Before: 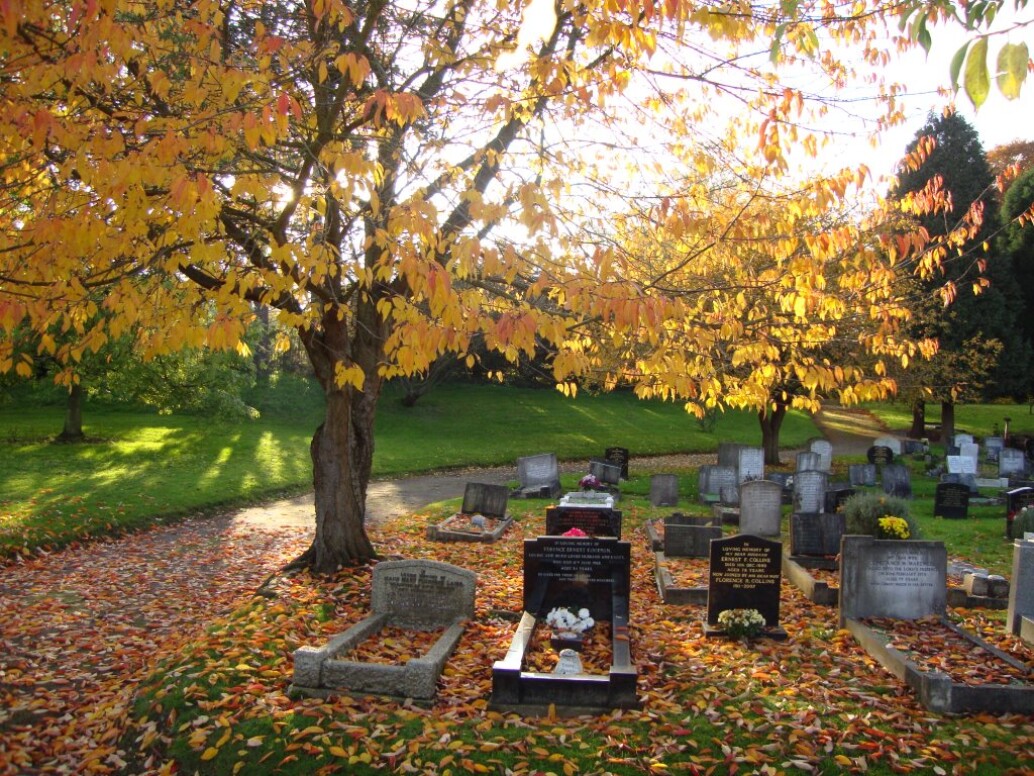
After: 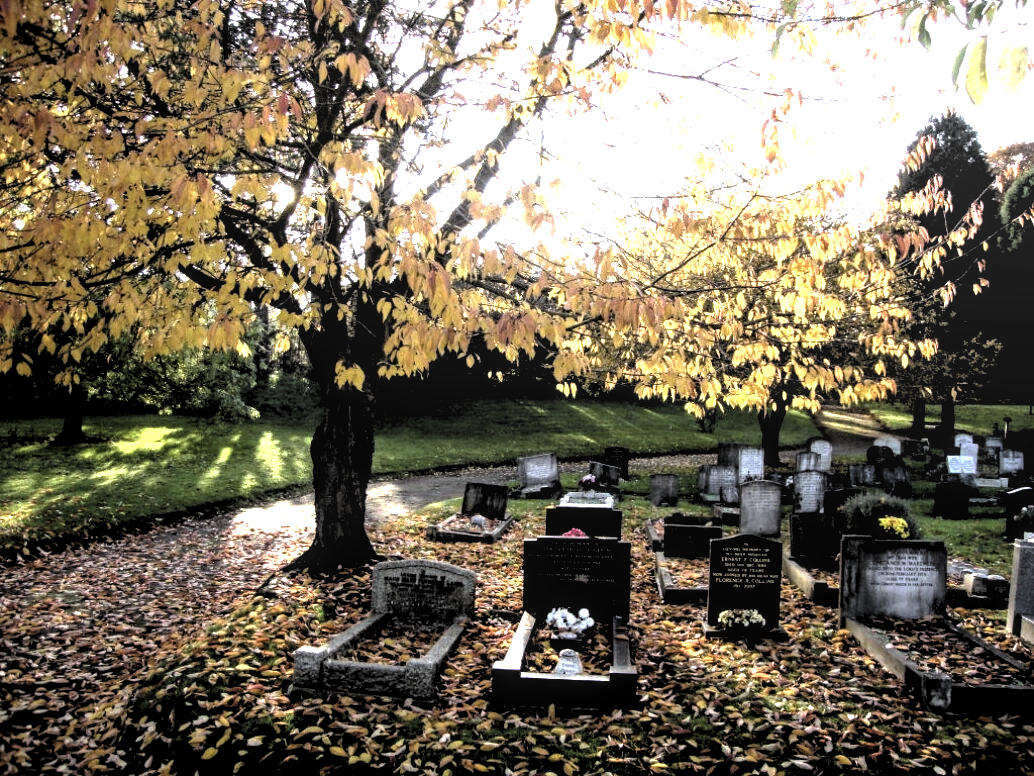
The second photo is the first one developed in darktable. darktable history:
base curve: curves: ch0 [(0, 0) (0.158, 0.273) (0.879, 0.895) (1, 1)], preserve colors none
local contrast: on, module defaults
exposure: black level correction 0, exposure 1.2 EV, compensate highlight preservation false
levels: black 0.069%, levels [0.514, 0.759, 1]
color calibration: illuminant as shot in camera, x 0.358, y 0.373, temperature 4628.91 K
